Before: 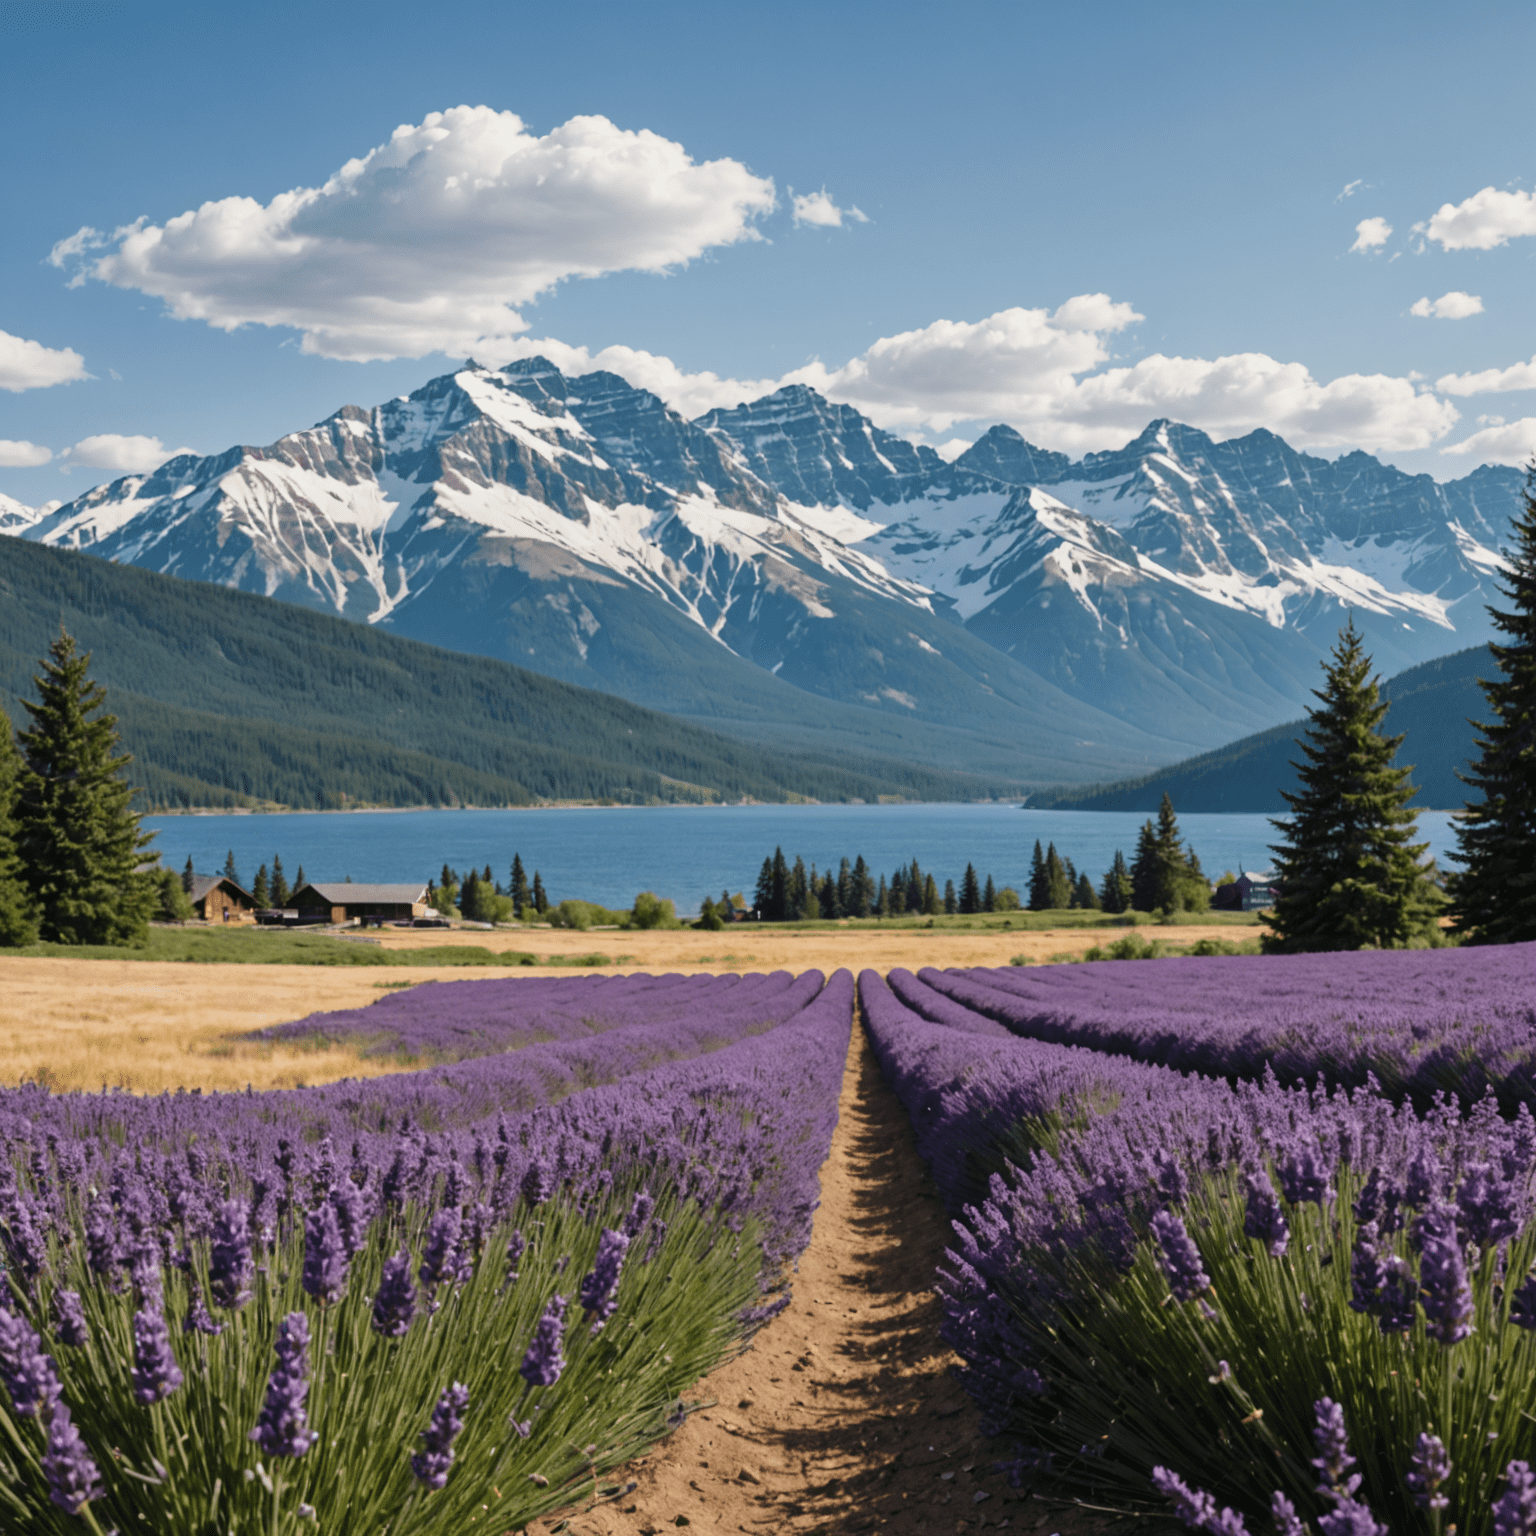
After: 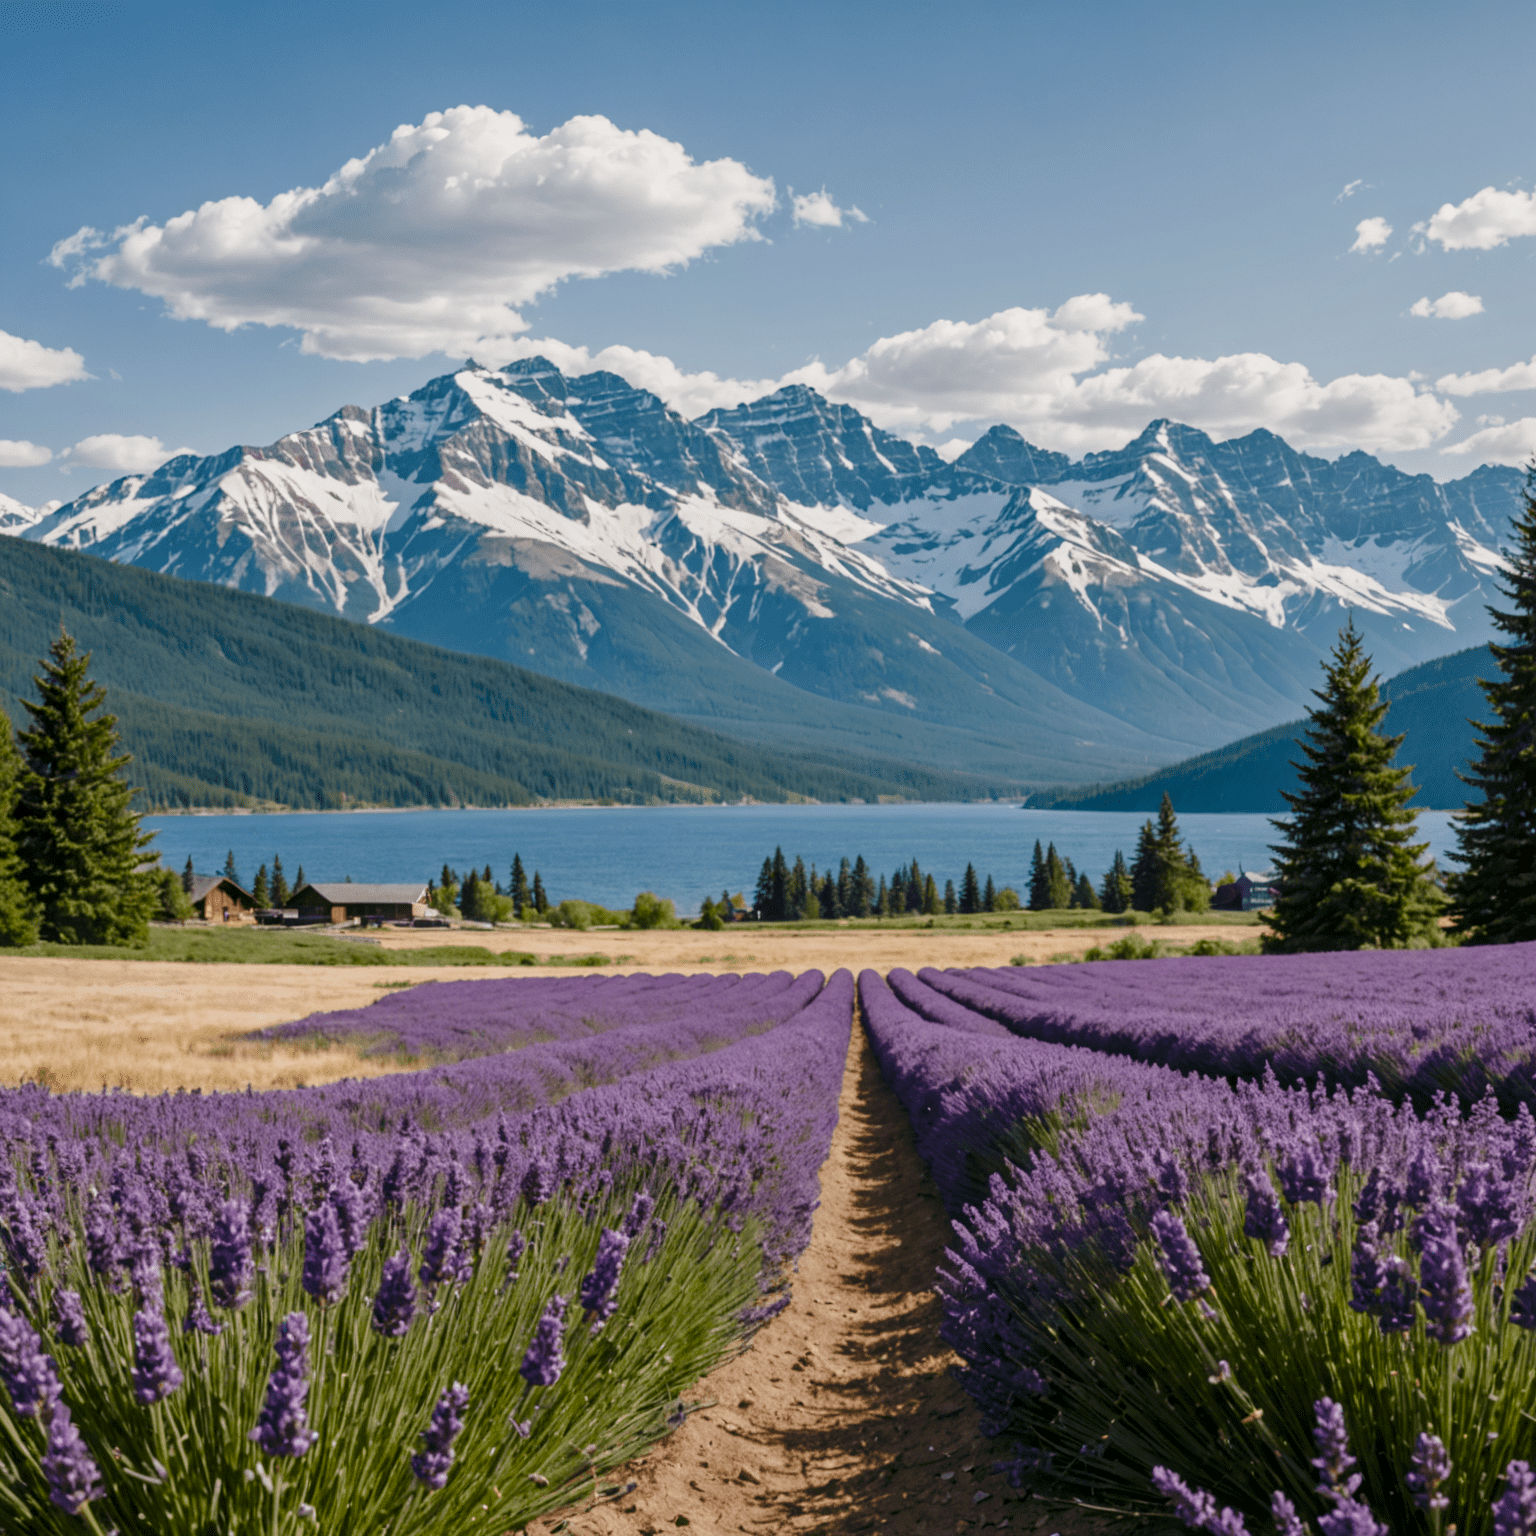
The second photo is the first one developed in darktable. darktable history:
tone equalizer: on, module defaults
local contrast: on, module defaults
color balance rgb: shadows lift › chroma 1%, shadows lift › hue 113°, highlights gain › chroma 0.2%, highlights gain › hue 333°, perceptual saturation grading › global saturation 20%, perceptual saturation grading › highlights -50%, perceptual saturation grading › shadows 25%, contrast -10%
